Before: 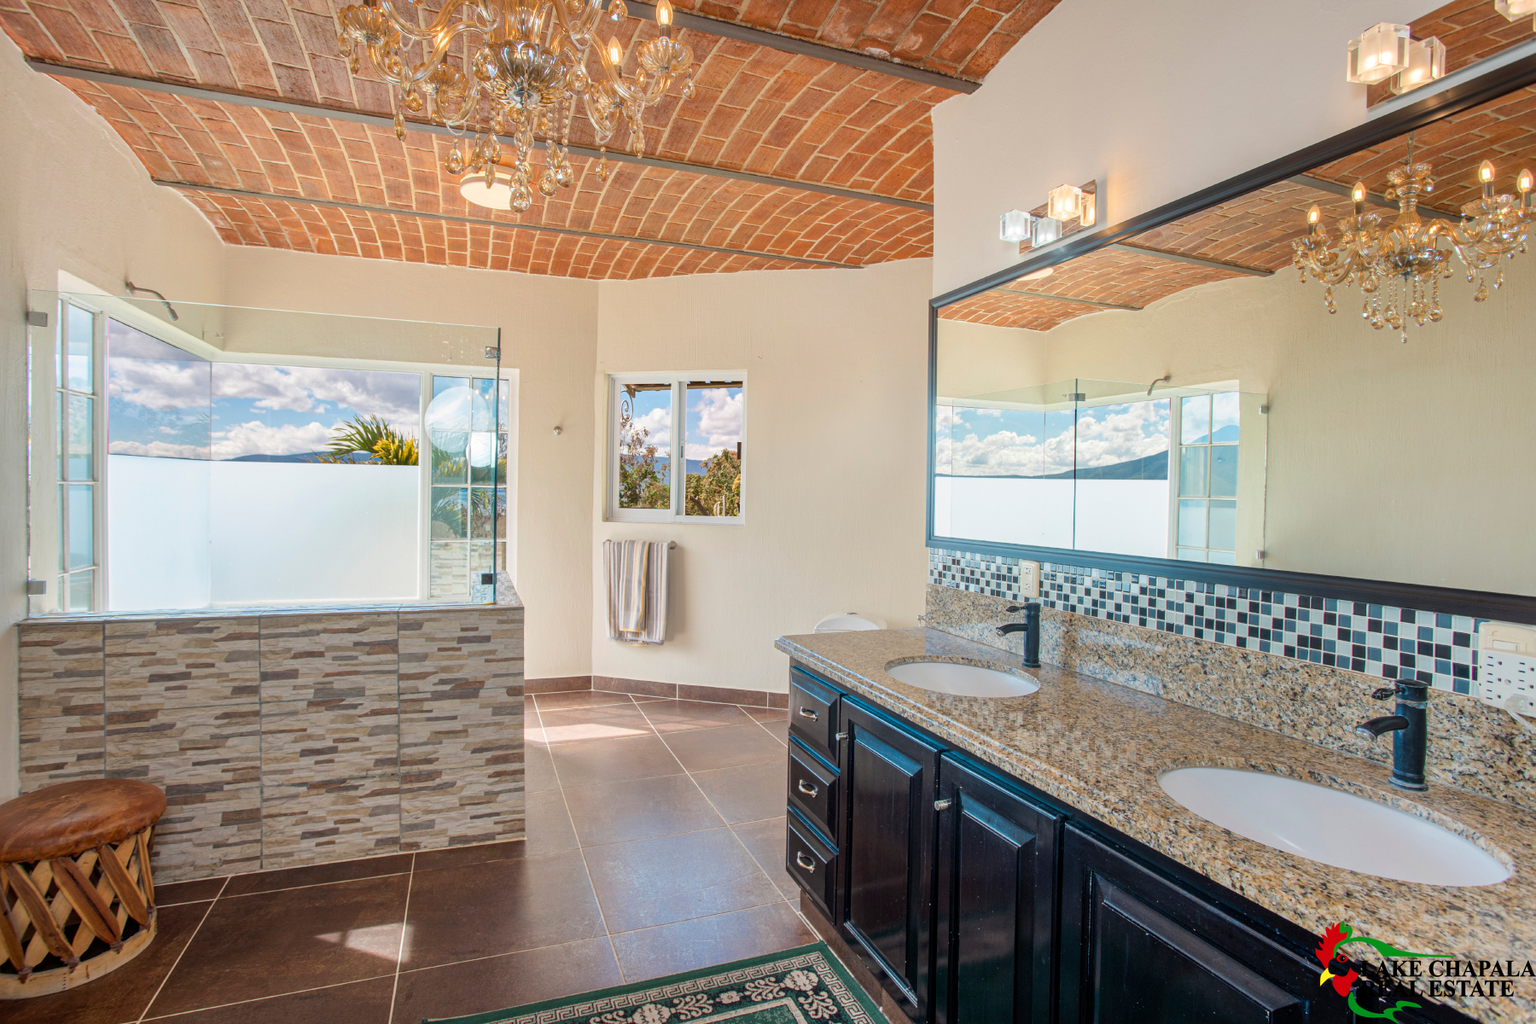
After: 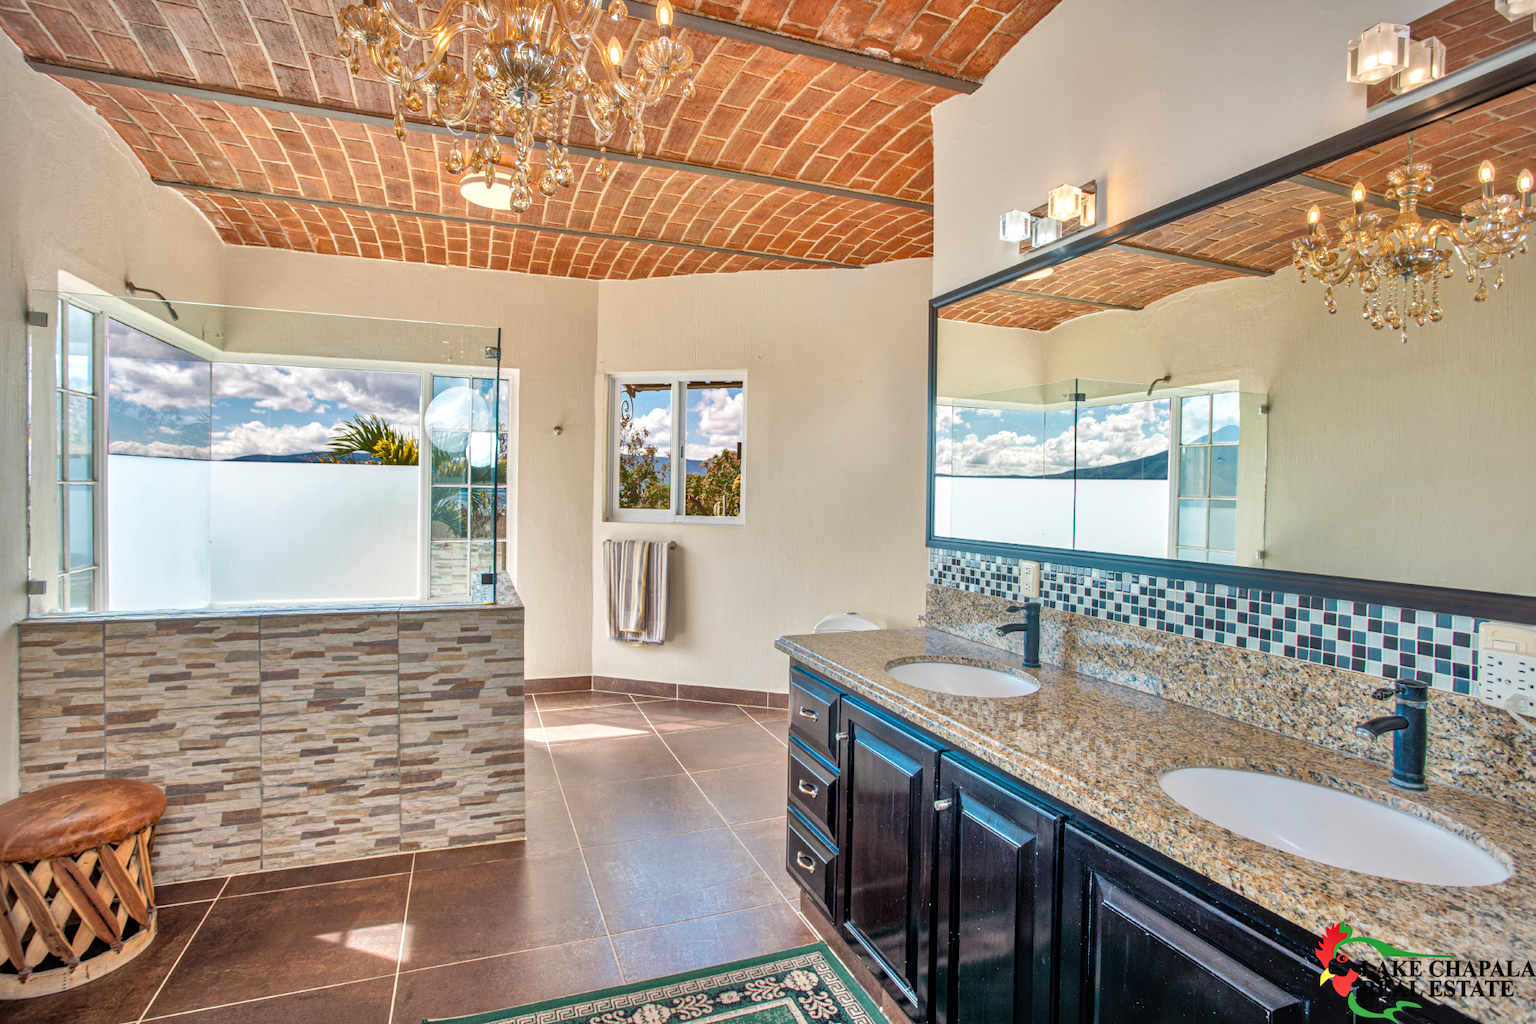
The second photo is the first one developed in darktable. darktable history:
shadows and highlights: shadows 12, white point adjustment 1.2, soften with gaussian
local contrast: on, module defaults
tone equalizer: -7 EV 0.15 EV, -6 EV 0.6 EV, -5 EV 1.15 EV, -4 EV 1.33 EV, -3 EV 1.15 EV, -2 EV 0.6 EV, -1 EV 0.15 EV, mask exposure compensation -0.5 EV
vignetting: fall-off start 100%, brightness -0.282, width/height ratio 1.31
